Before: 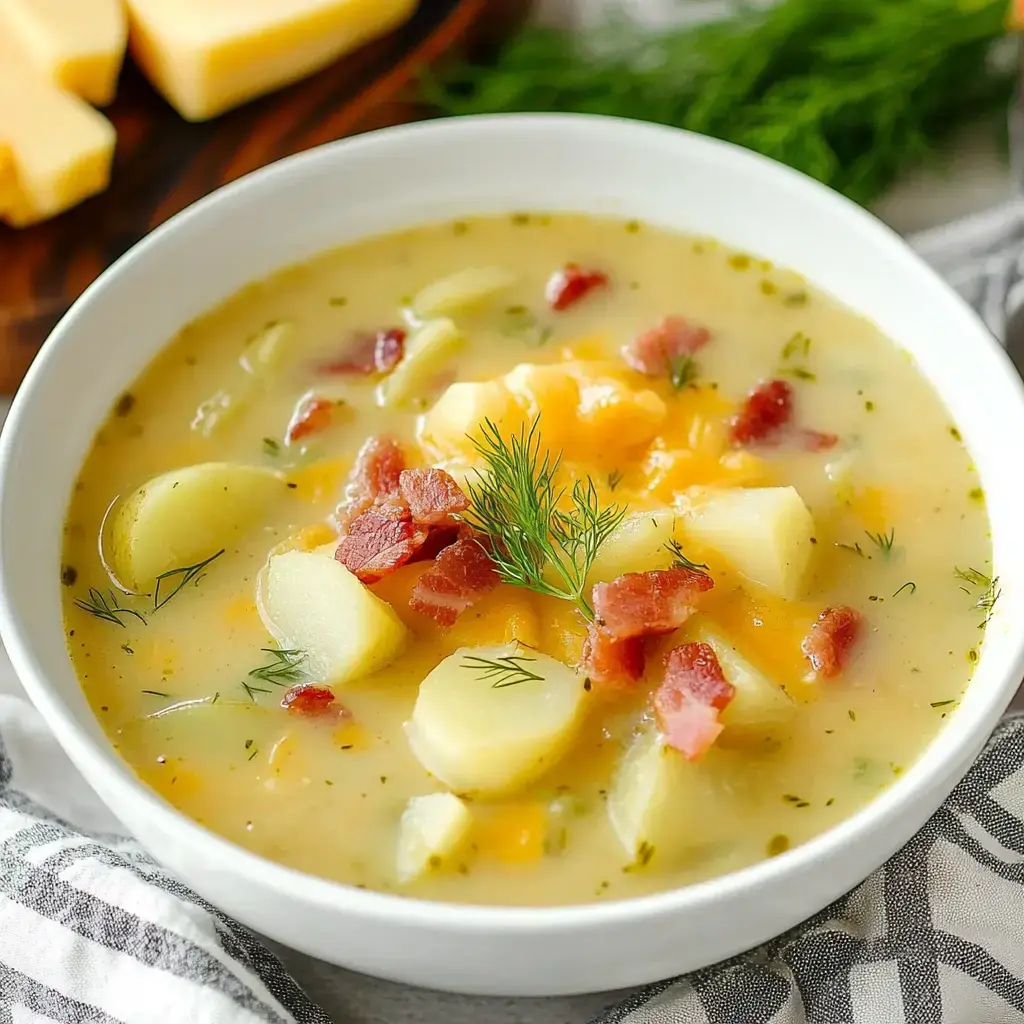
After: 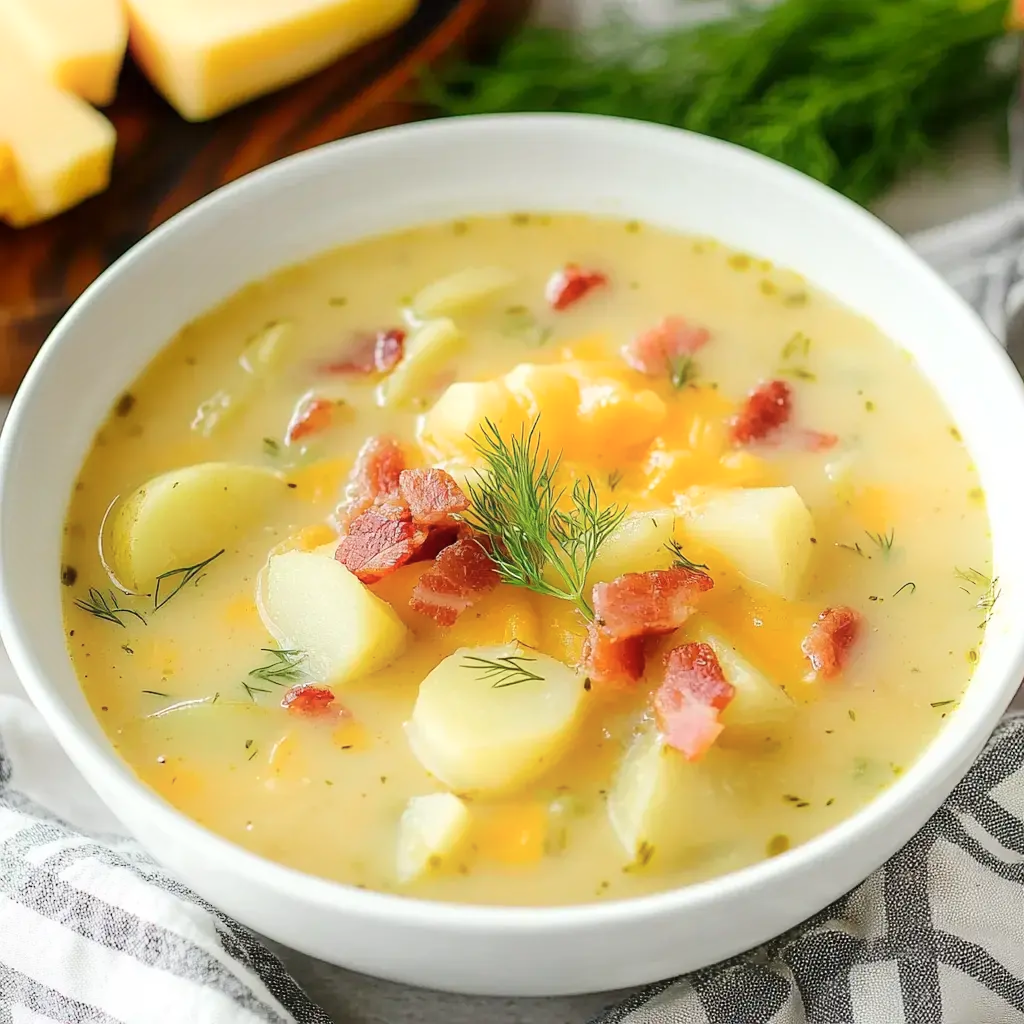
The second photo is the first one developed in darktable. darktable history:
shadows and highlights: shadows -39.68, highlights 62.79, soften with gaussian
